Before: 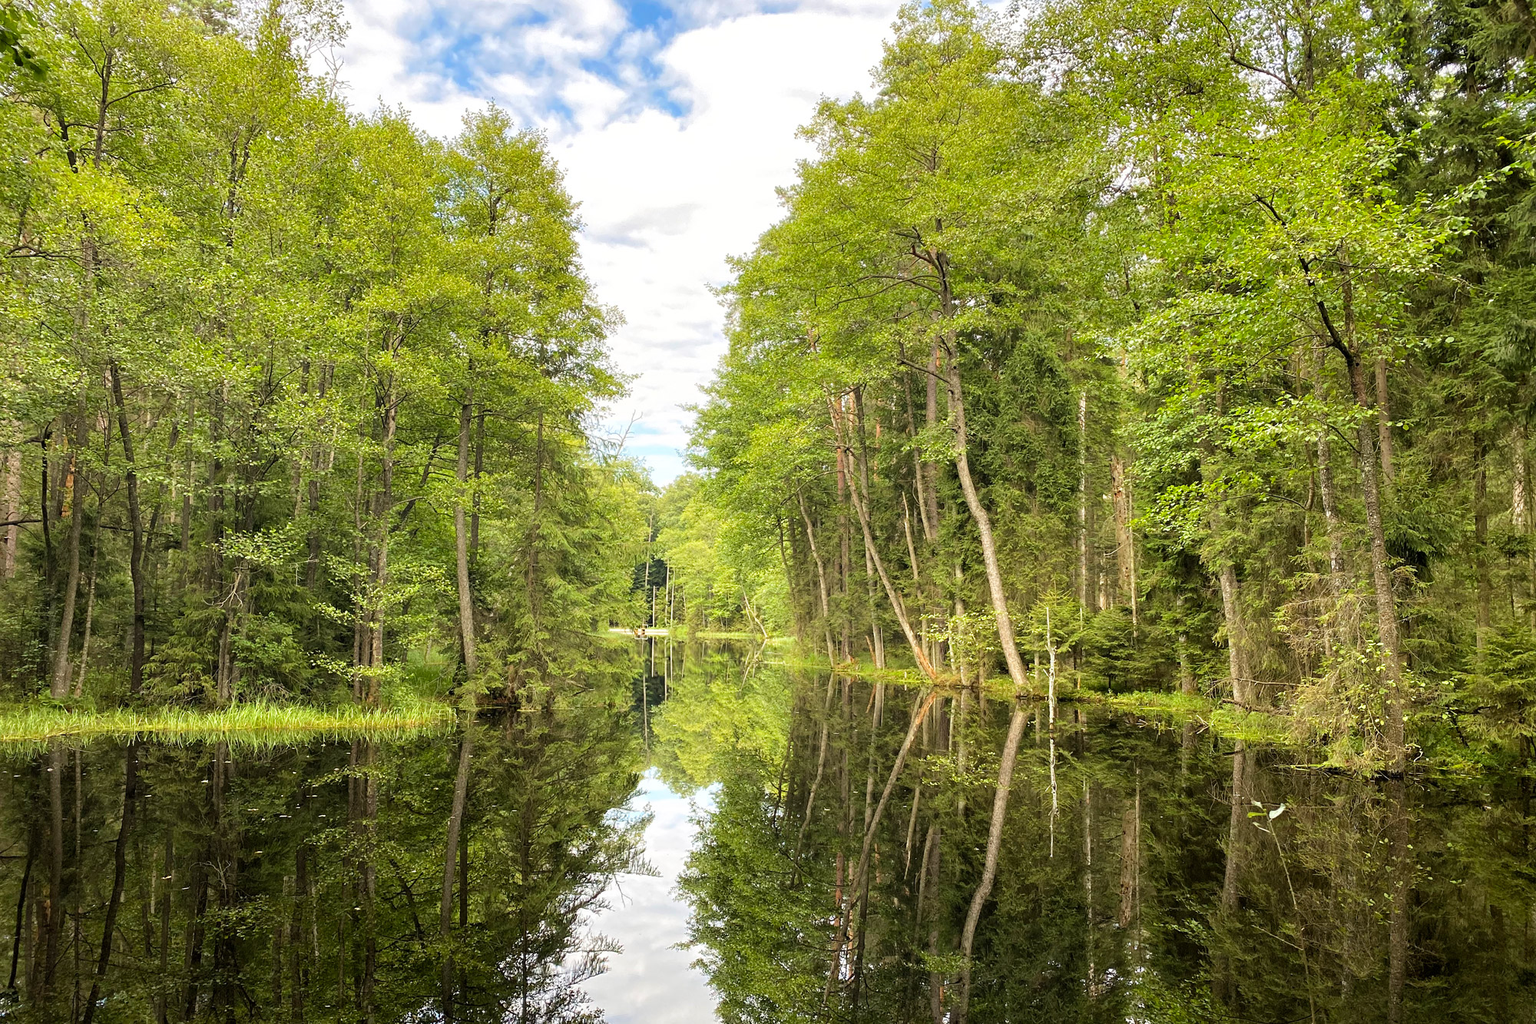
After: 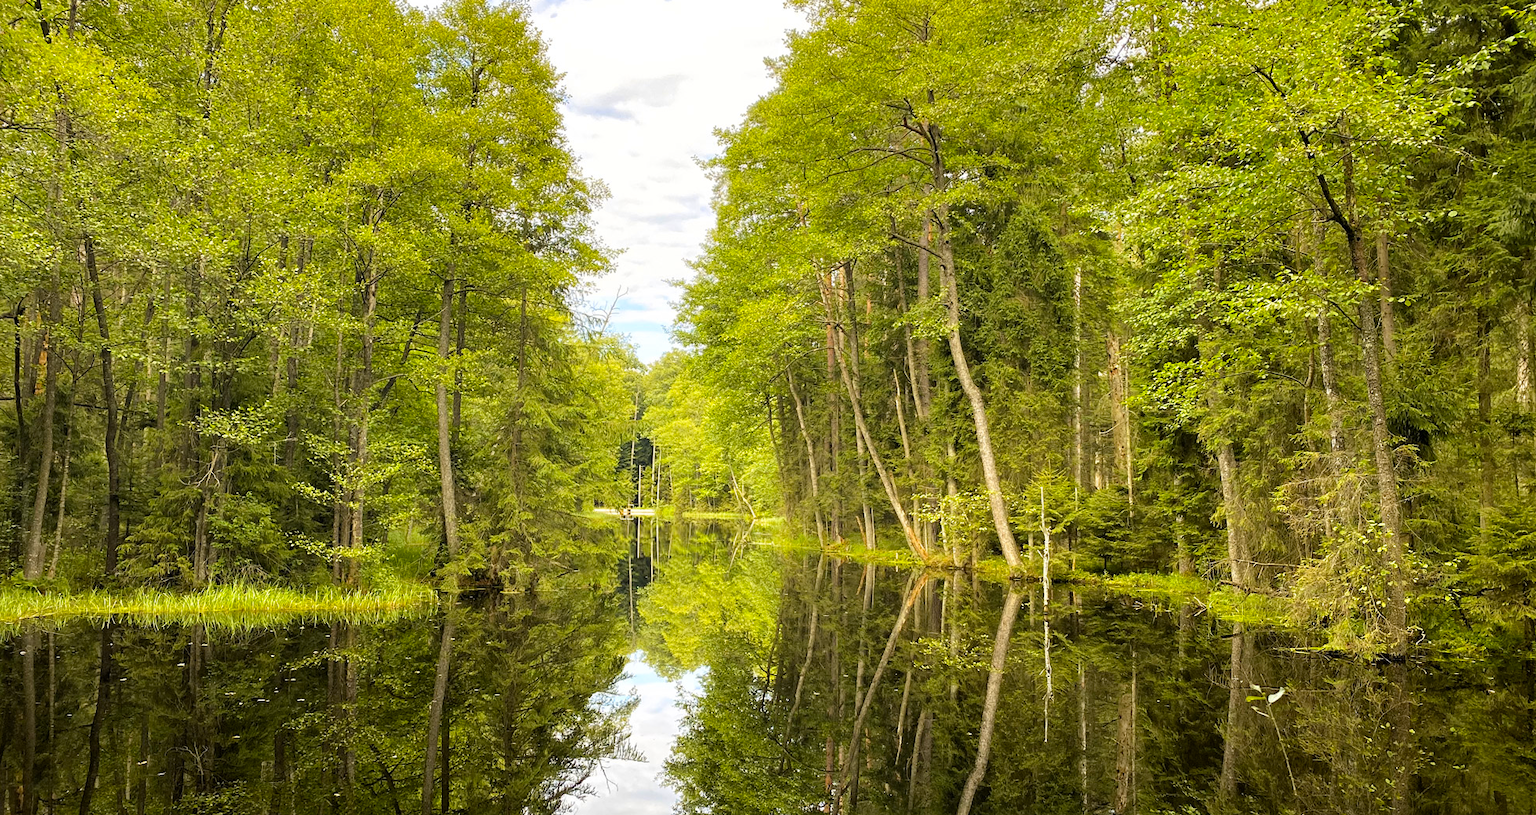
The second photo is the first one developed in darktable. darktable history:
crop and rotate: left 1.814%, top 12.818%, right 0.25%, bottom 9.225%
color contrast: green-magenta contrast 0.85, blue-yellow contrast 1.25, unbound 0
color balance rgb: global vibrance 10%
